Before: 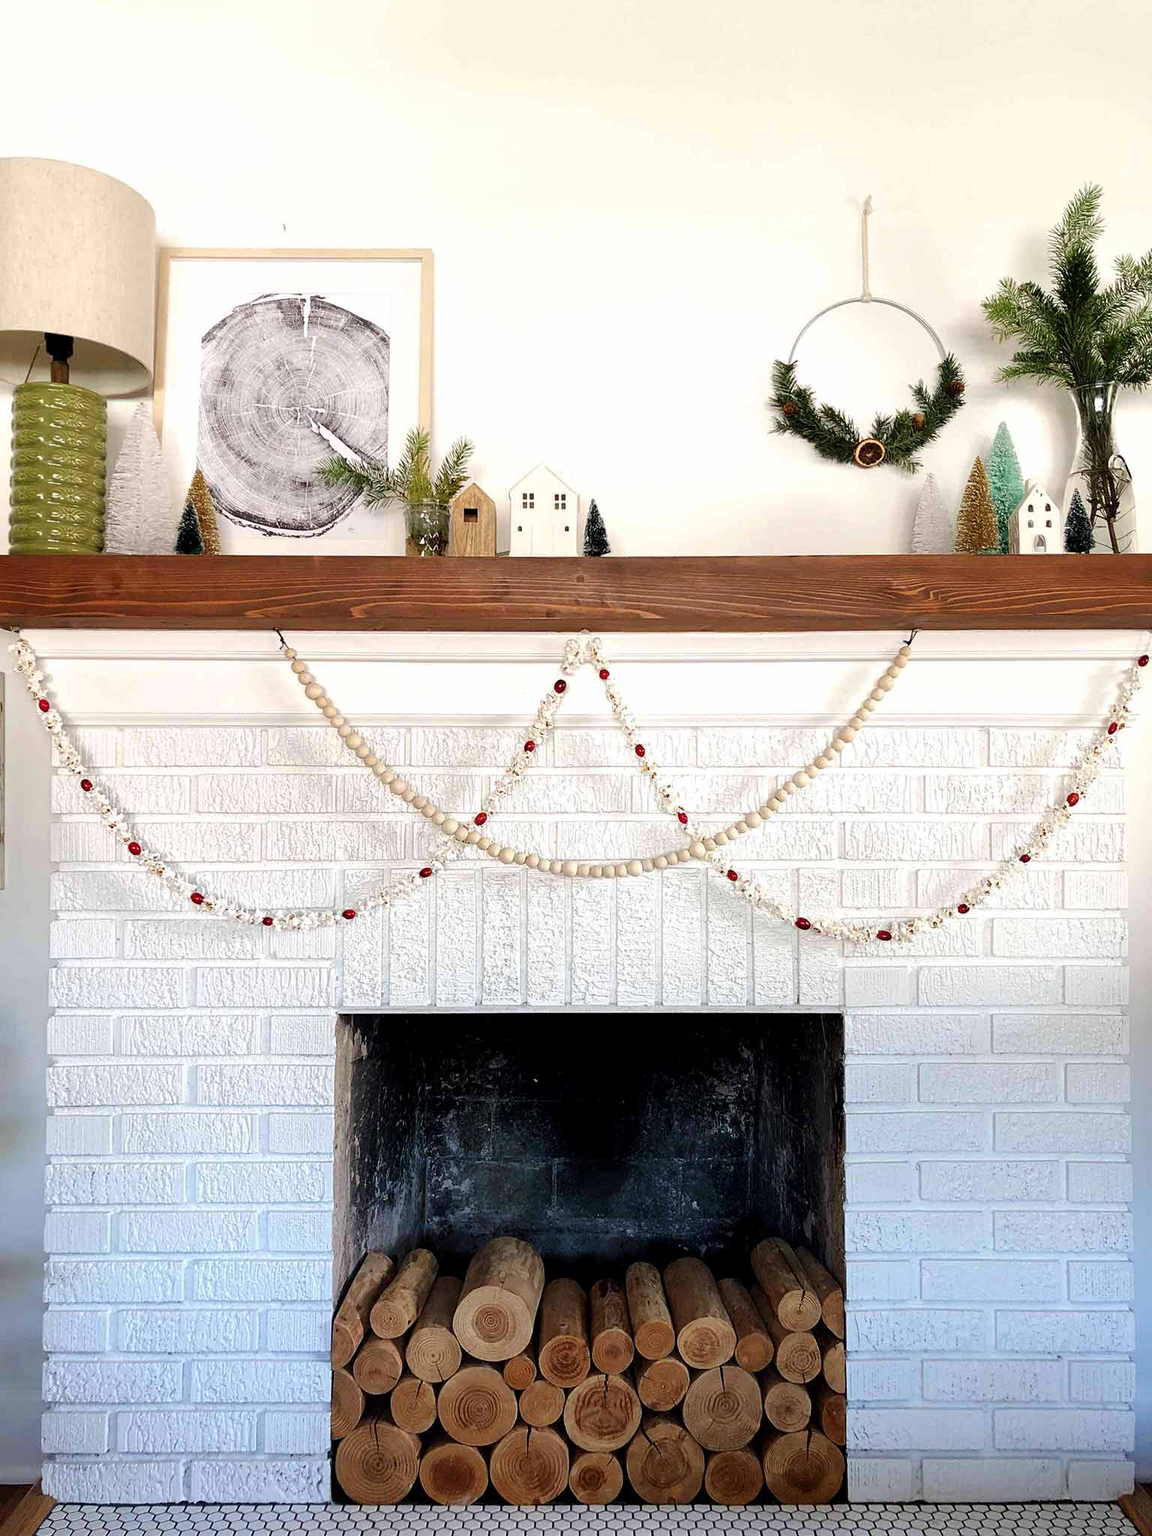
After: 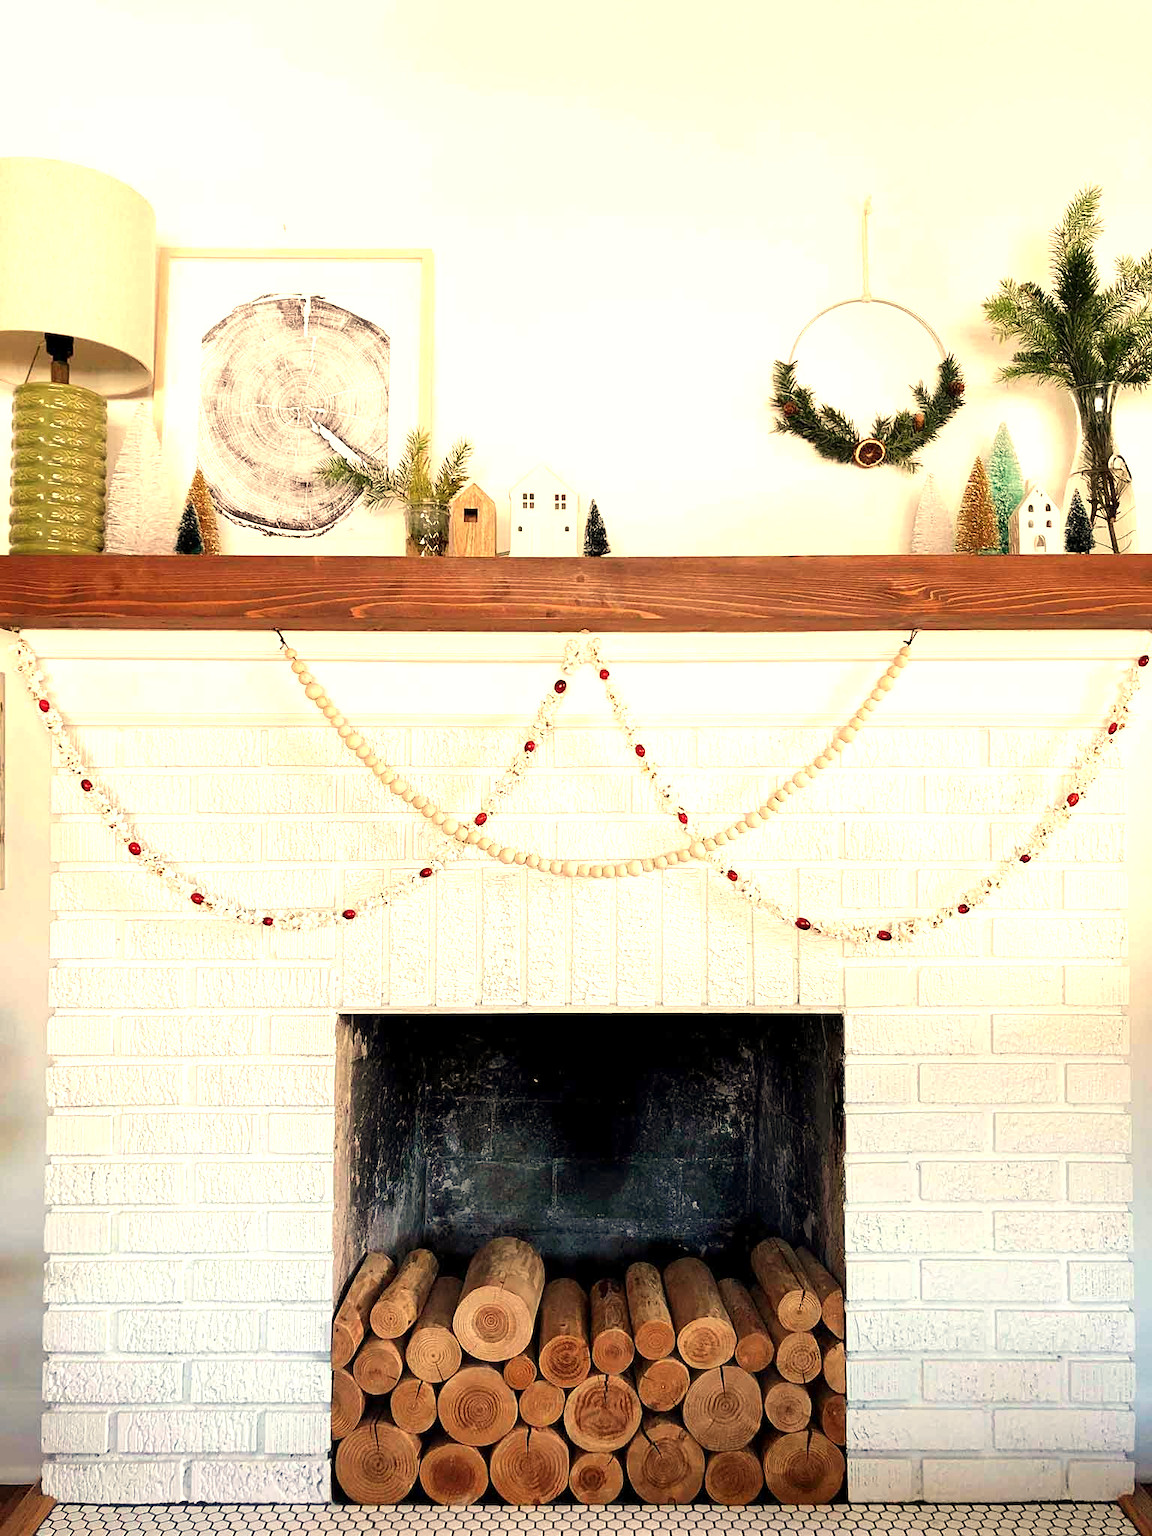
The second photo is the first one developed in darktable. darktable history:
white balance: red 1.138, green 0.996, blue 0.812
exposure: exposure 0.64 EV, compensate highlight preservation false
